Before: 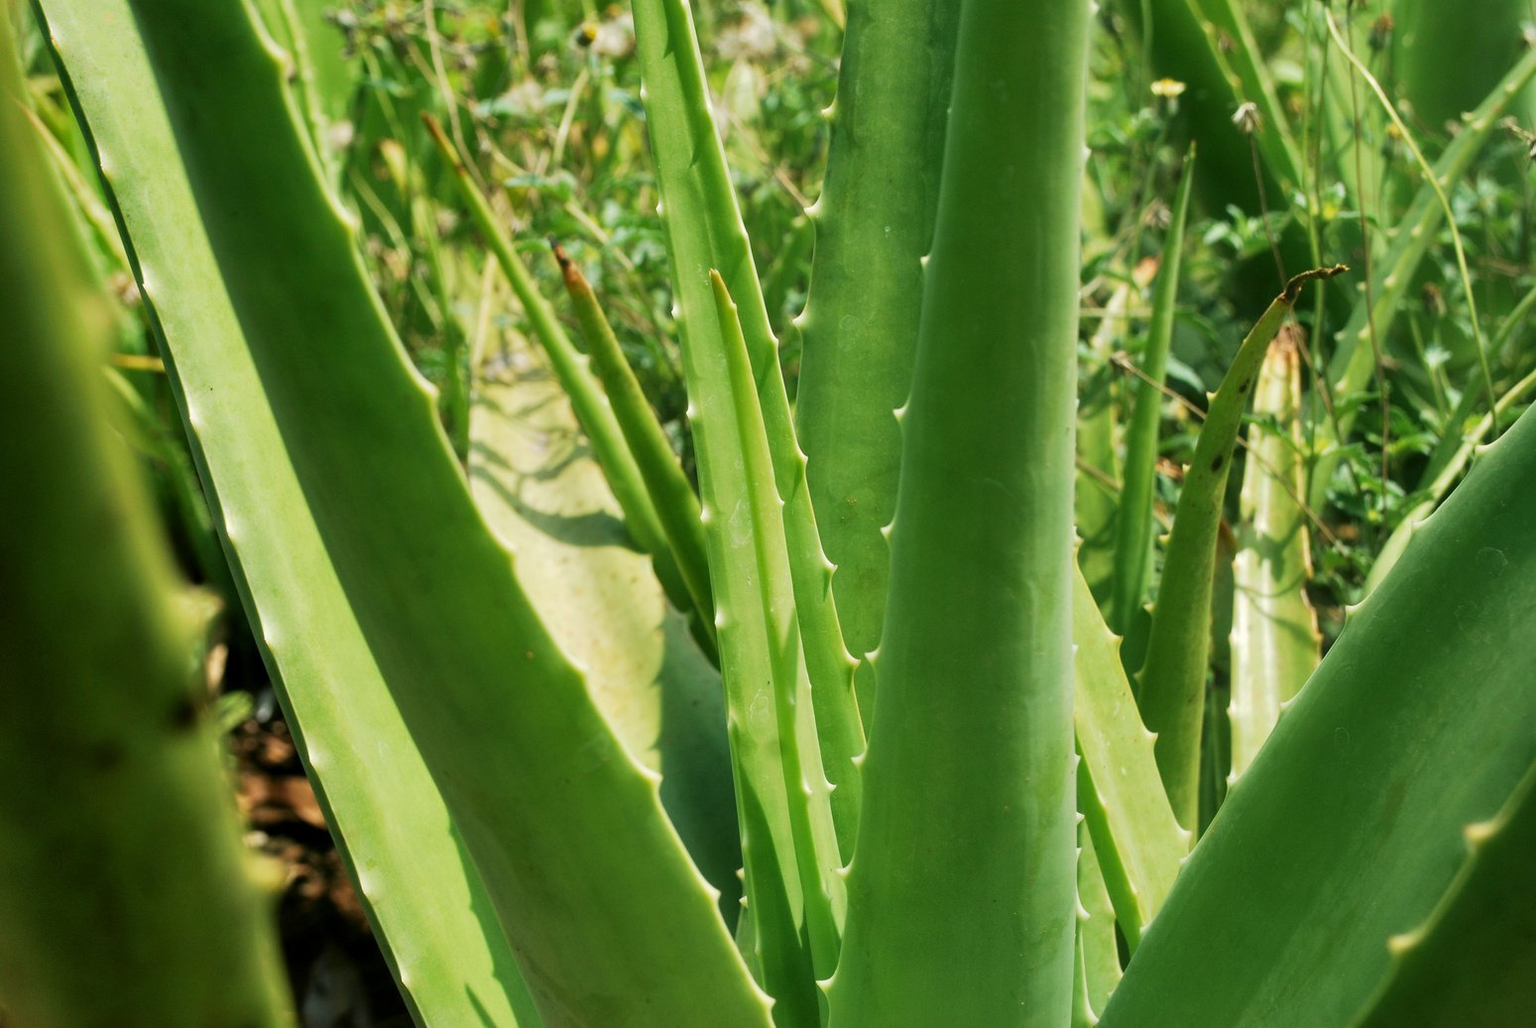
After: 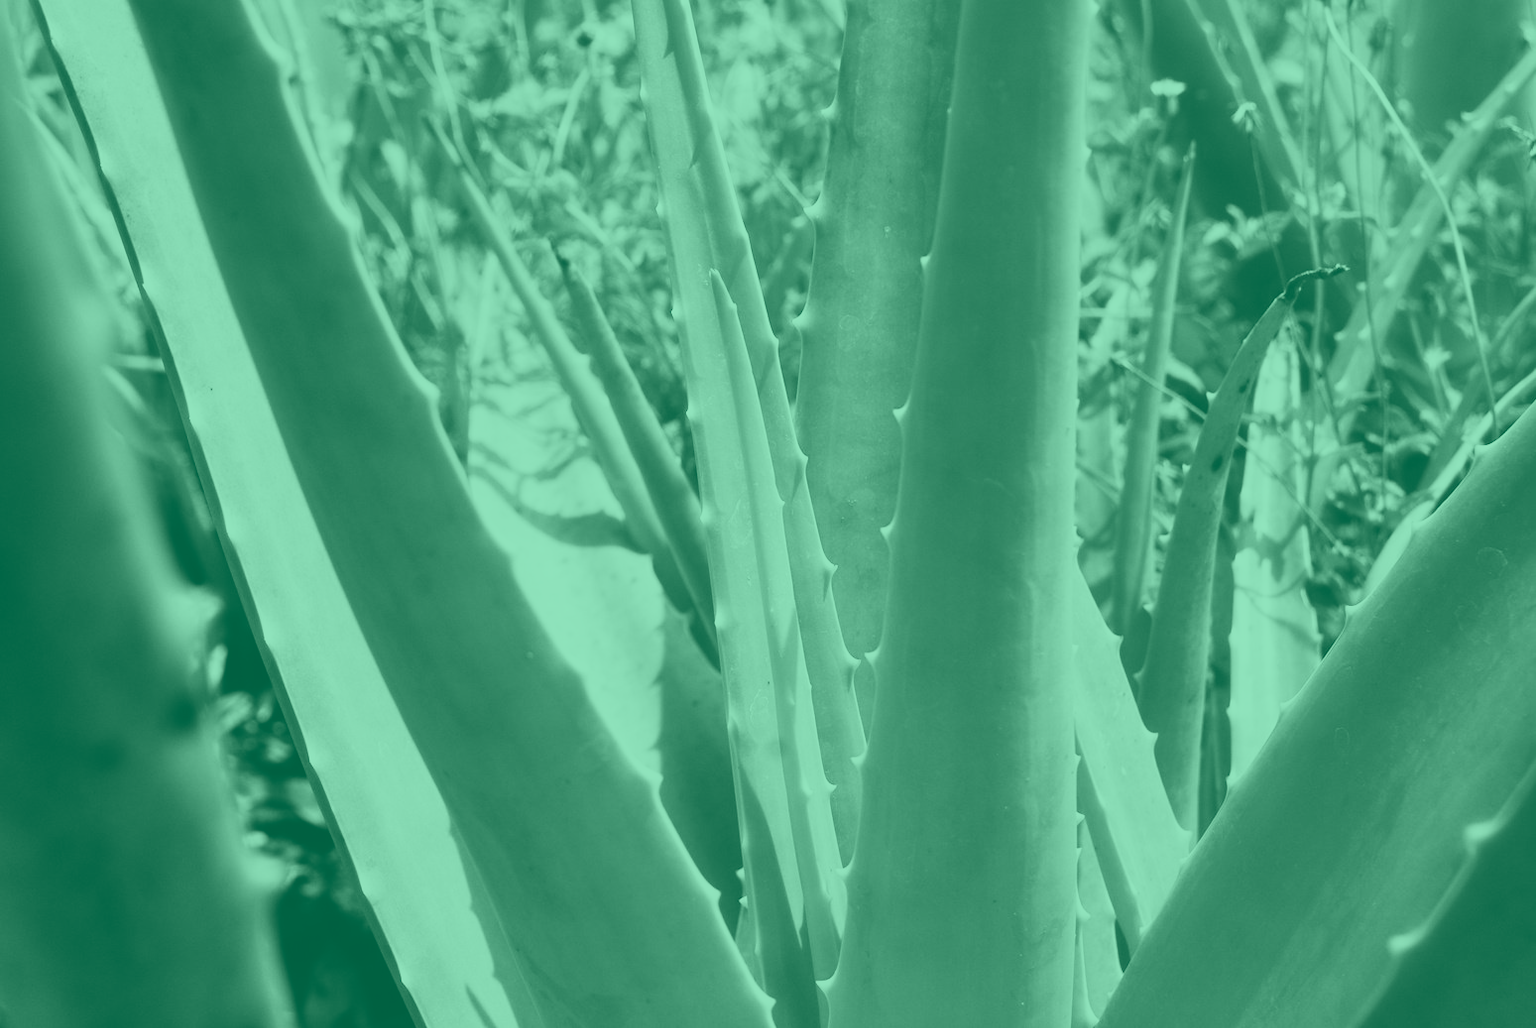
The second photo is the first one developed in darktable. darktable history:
colorize: hue 147.6°, saturation 65%, lightness 21.64%
tone curve: curves: ch0 [(0, 0) (0.187, 0.12) (0.384, 0.363) (0.618, 0.698) (0.754, 0.857) (0.875, 0.956) (1, 0.987)]; ch1 [(0, 0) (0.402, 0.36) (0.476, 0.466) (0.501, 0.501) (0.518, 0.514) (0.564, 0.608) (0.614, 0.664) (0.692, 0.744) (1, 1)]; ch2 [(0, 0) (0.435, 0.412) (0.483, 0.481) (0.503, 0.503) (0.522, 0.535) (0.563, 0.601) (0.627, 0.699) (0.699, 0.753) (0.997, 0.858)], color space Lab, independent channels
